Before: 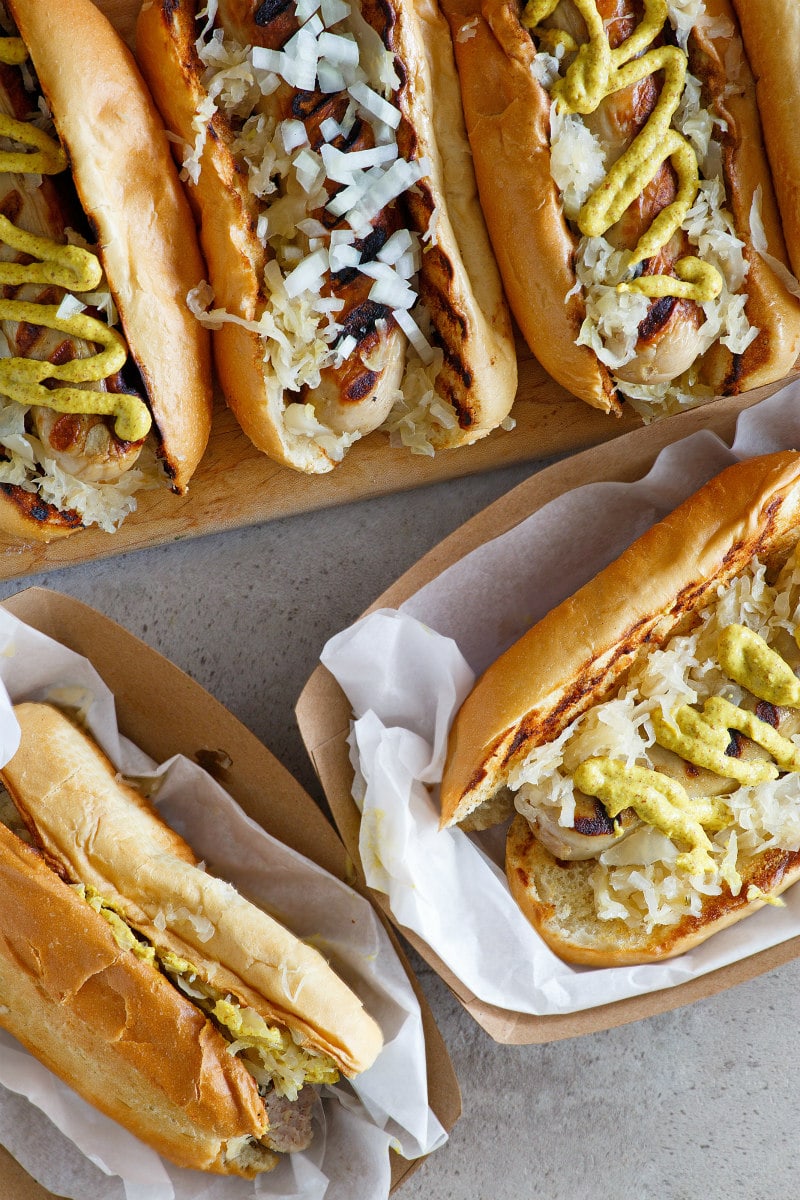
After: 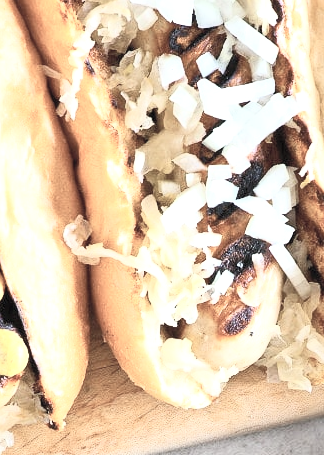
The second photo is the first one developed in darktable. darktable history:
color zones: curves: ch1 [(0, 0.292) (0.001, 0.292) (0.2, 0.264) (0.4, 0.248) (0.6, 0.248) (0.8, 0.264) (0.999, 0.292) (1, 0.292)]
contrast brightness saturation: contrast 0.39, brightness 0.53
crop: left 15.452%, top 5.459%, right 43.956%, bottom 56.62%
exposure: exposure 1 EV, compensate highlight preservation false
